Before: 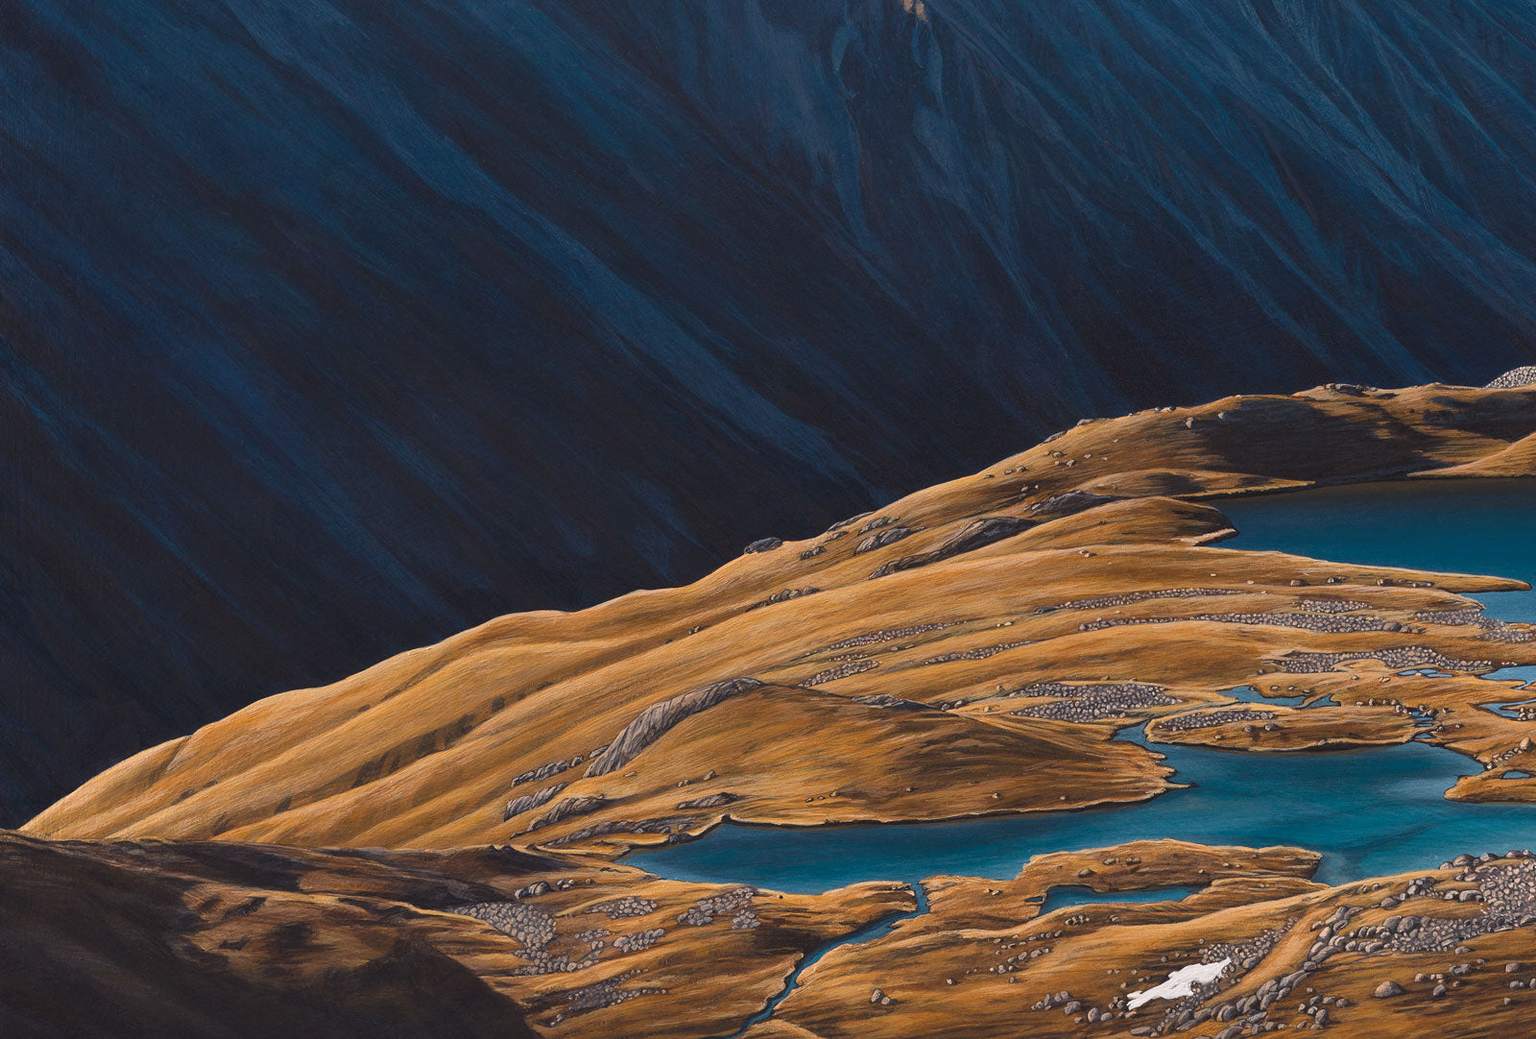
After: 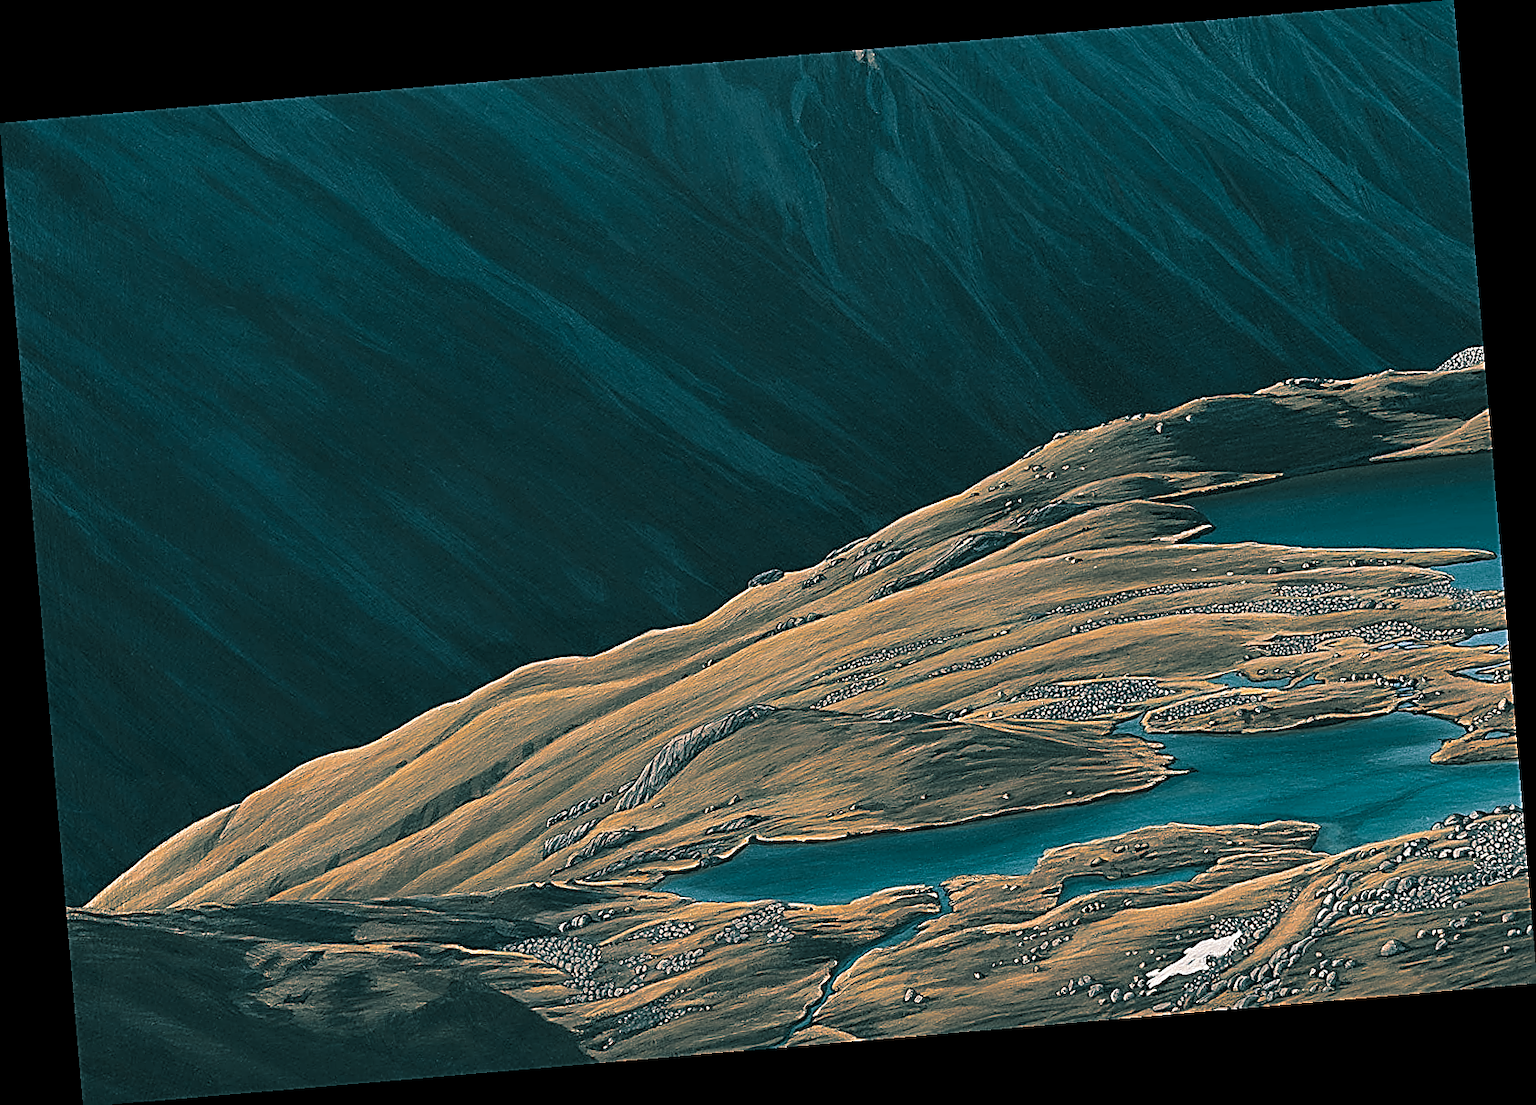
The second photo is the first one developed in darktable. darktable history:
rotate and perspective: rotation -4.86°, automatic cropping off
split-toning: shadows › hue 186.43°, highlights › hue 49.29°, compress 30.29%
sharpen: amount 2
